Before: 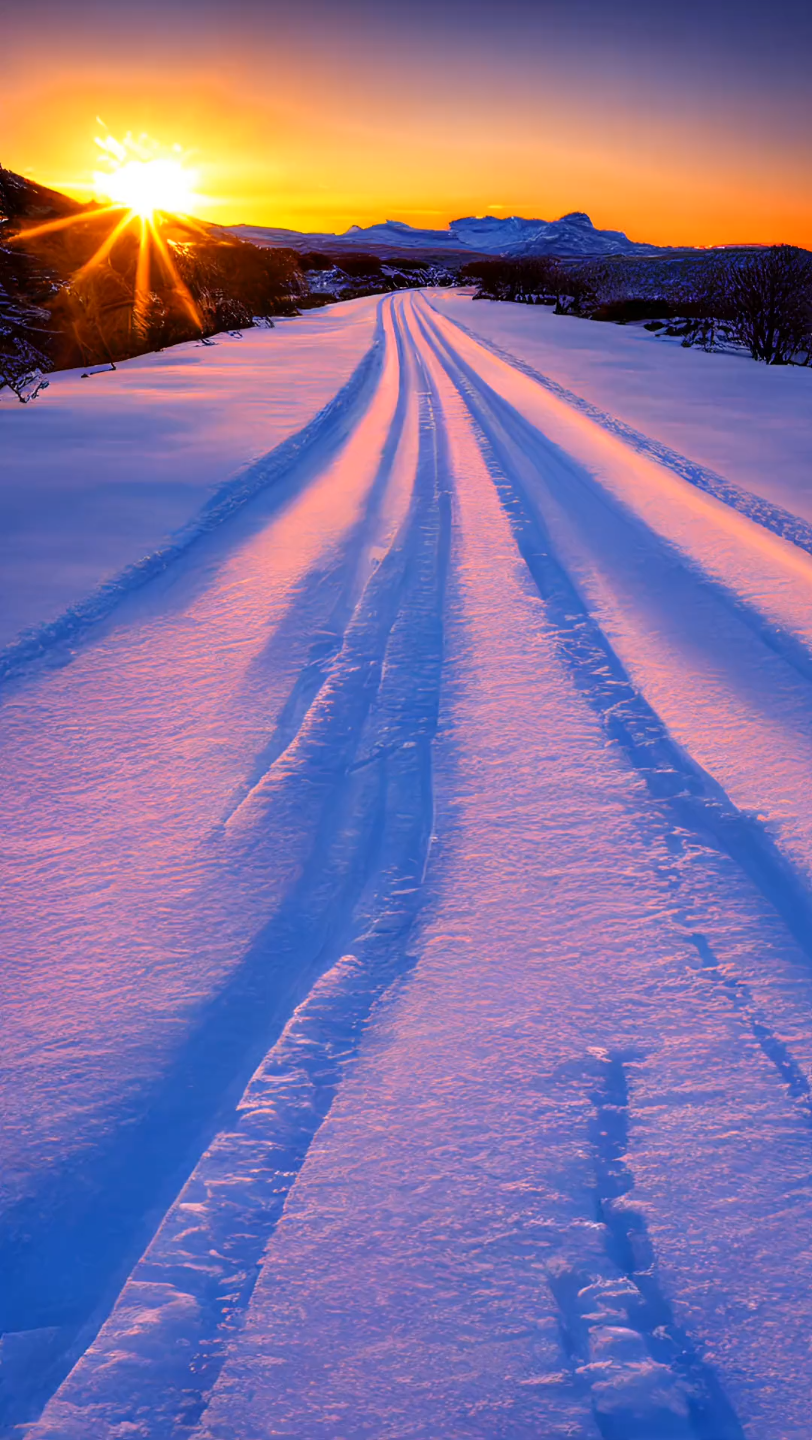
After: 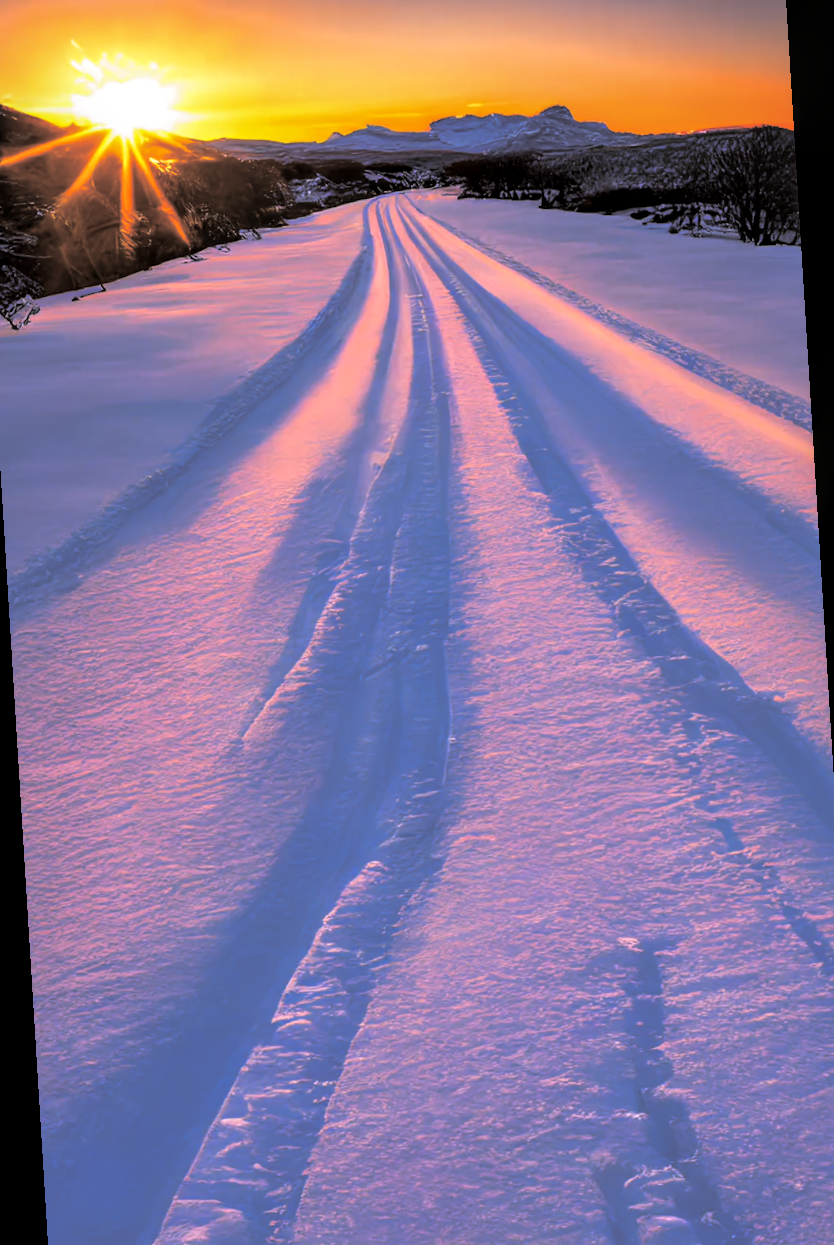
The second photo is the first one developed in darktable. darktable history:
rotate and perspective: rotation -3.52°, crop left 0.036, crop right 0.964, crop top 0.081, crop bottom 0.919
split-toning: shadows › hue 46.8°, shadows › saturation 0.17, highlights › hue 316.8°, highlights › saturation 0.27, balance -51.82
local contrast: on, module defaults
